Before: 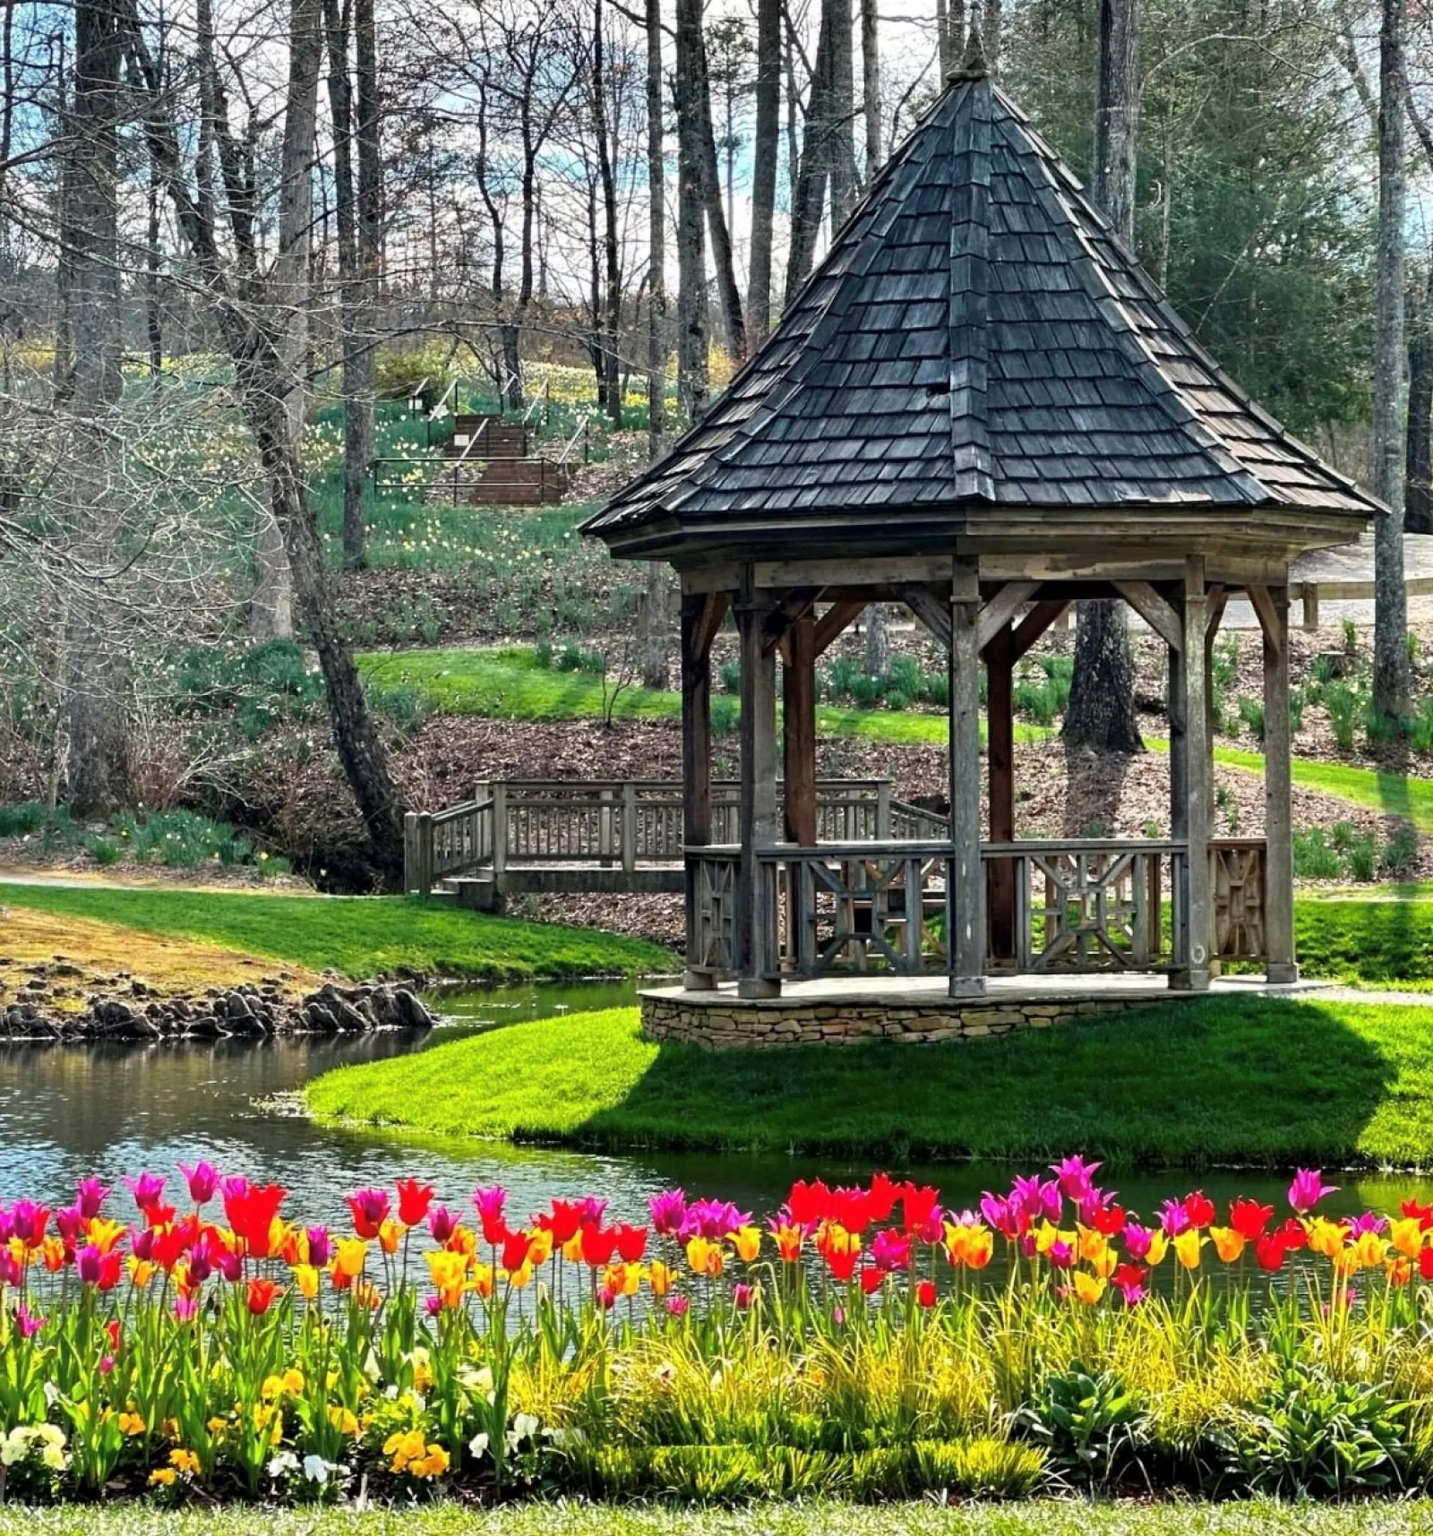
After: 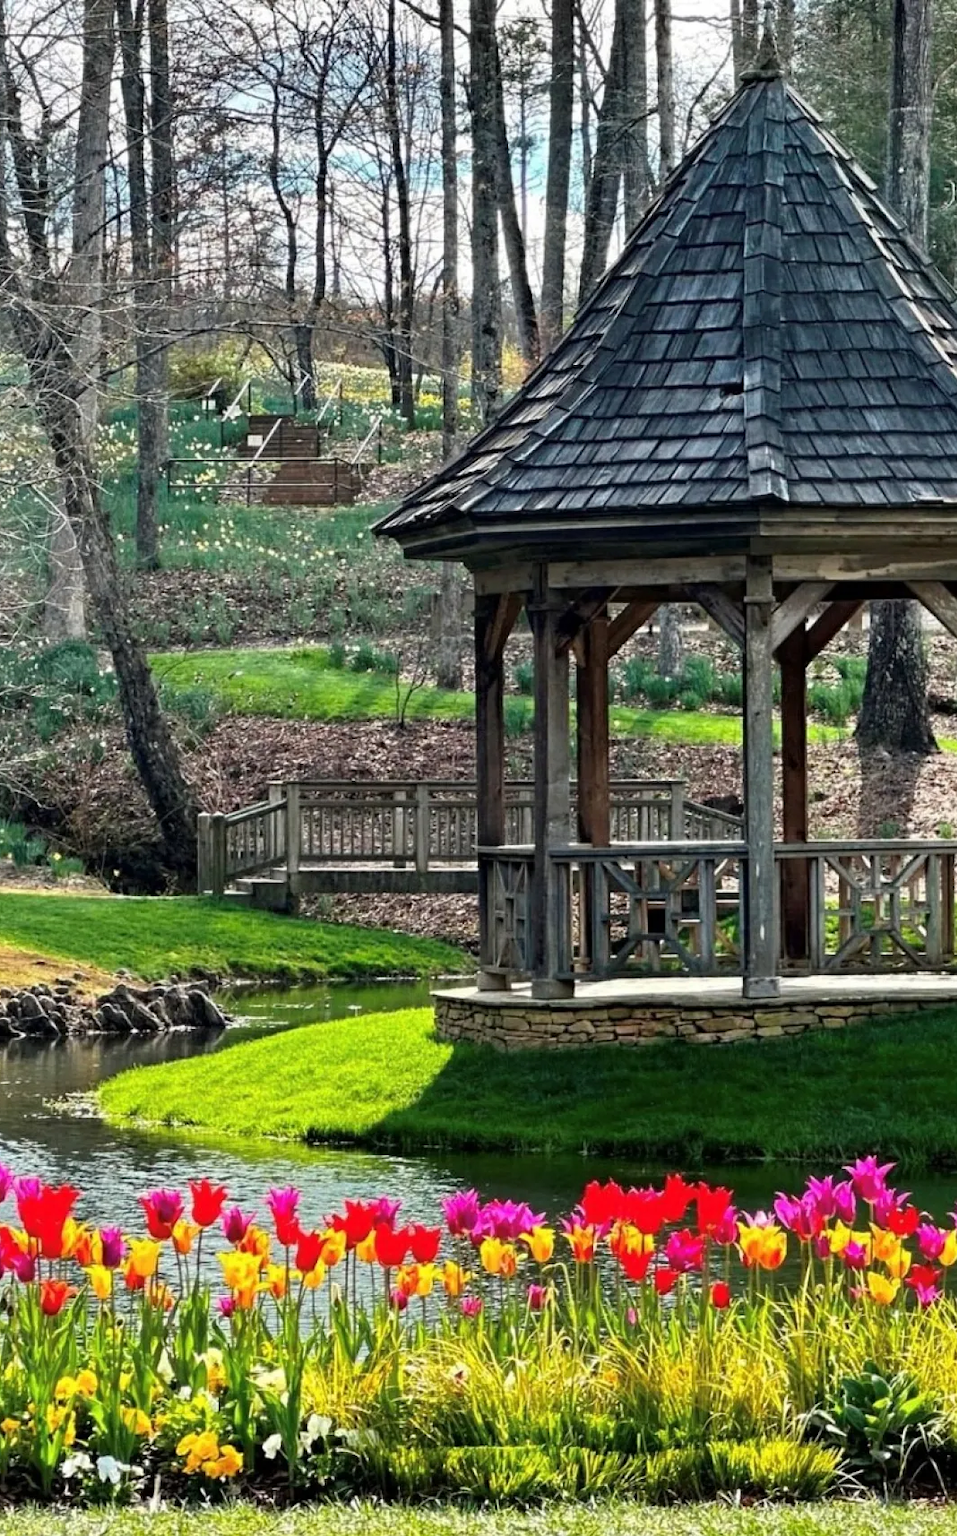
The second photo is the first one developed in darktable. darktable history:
crop and rotate: left 14.494%, right 18.634%
